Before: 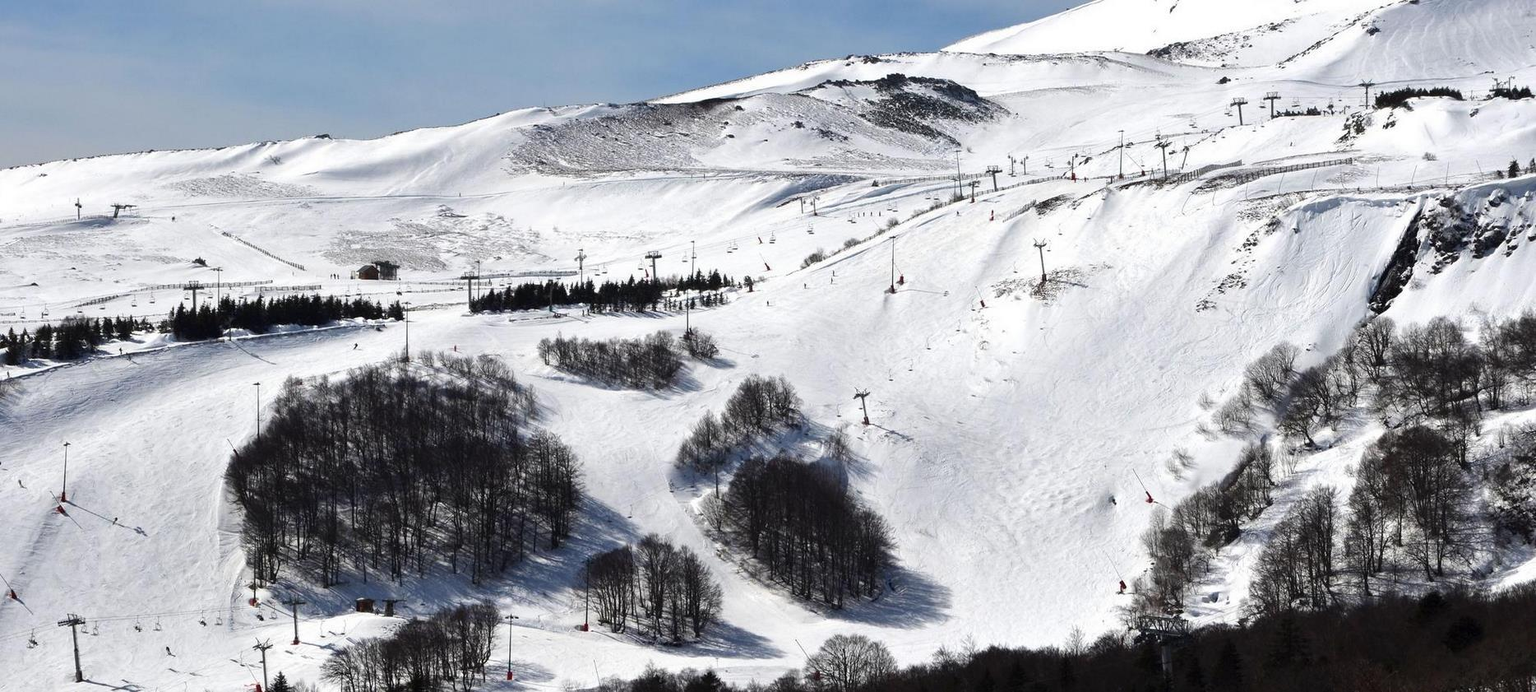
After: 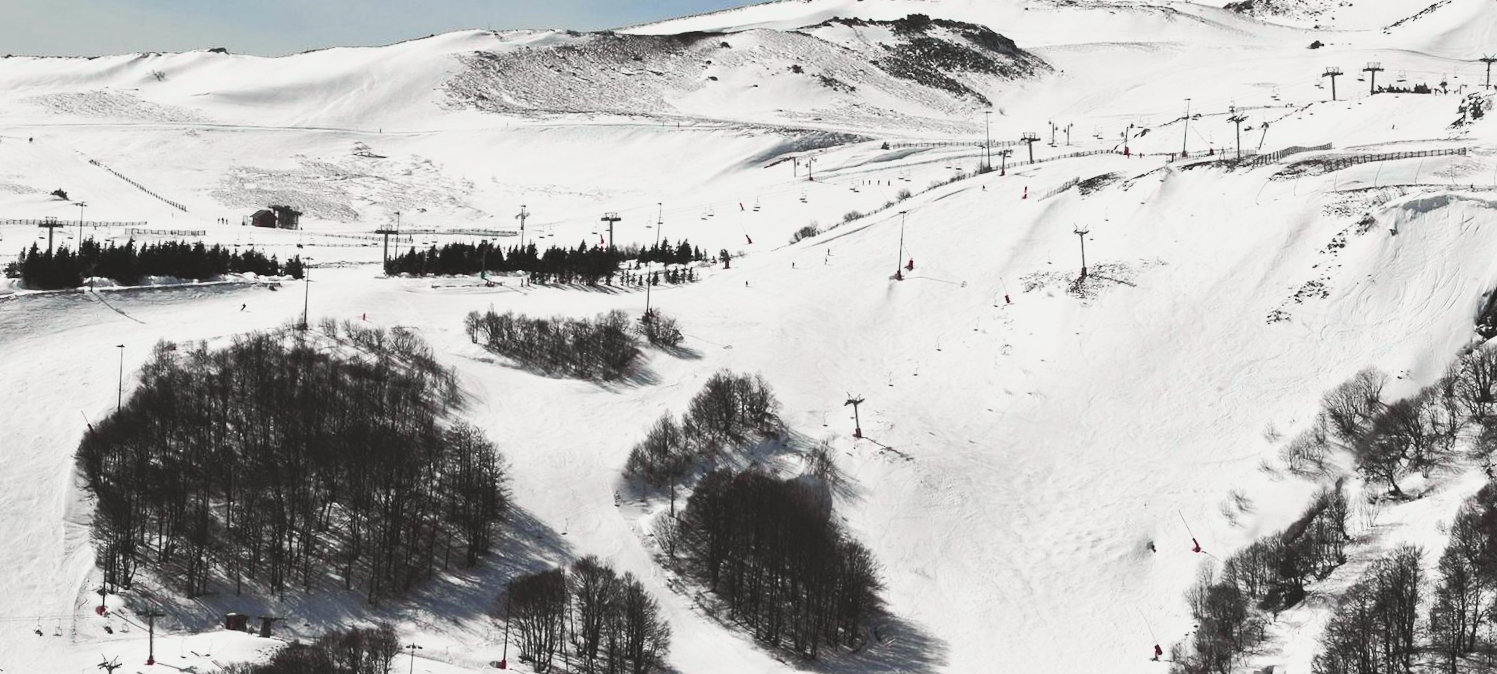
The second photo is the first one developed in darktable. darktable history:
crop and rotate: angle -3.27°, left 5.211%, top 5.211%, right 4.607%, bottom 4.607%
contrast brightness saturation: brightness -0.09
color balance: lift [1.01, 1, 1, 1], gamma [1.097, 1, 1, 1], gain [0.85, 1, 1, 1]
tone curve: curves: ch0 [(0, 0.026) (0.172, 0.194) (0.398, 0.437) (0.469, 0.544) (0.612, 0.741) (0.845, 0.926) (1, 0.968)]; ch1 [(0, 0) (0.437, 0.453) (0.472, 0.467) (0.502, 0.502) (0.531, 0.546) (0.574, 0.583) (0.617, 0.64) (0.699, 0.749) (0.859, 0.919) (1, 1)]; ch2 [(0, 0) (0.33, 0.301) (0.421, 0.443) (0.476, 0.502) (0.511, 0.504) (0.553, 0.553) (0.595, 0.586) (0.664, 0.664) (1, 1)], color space Lab, independent channels, preserve colors none
